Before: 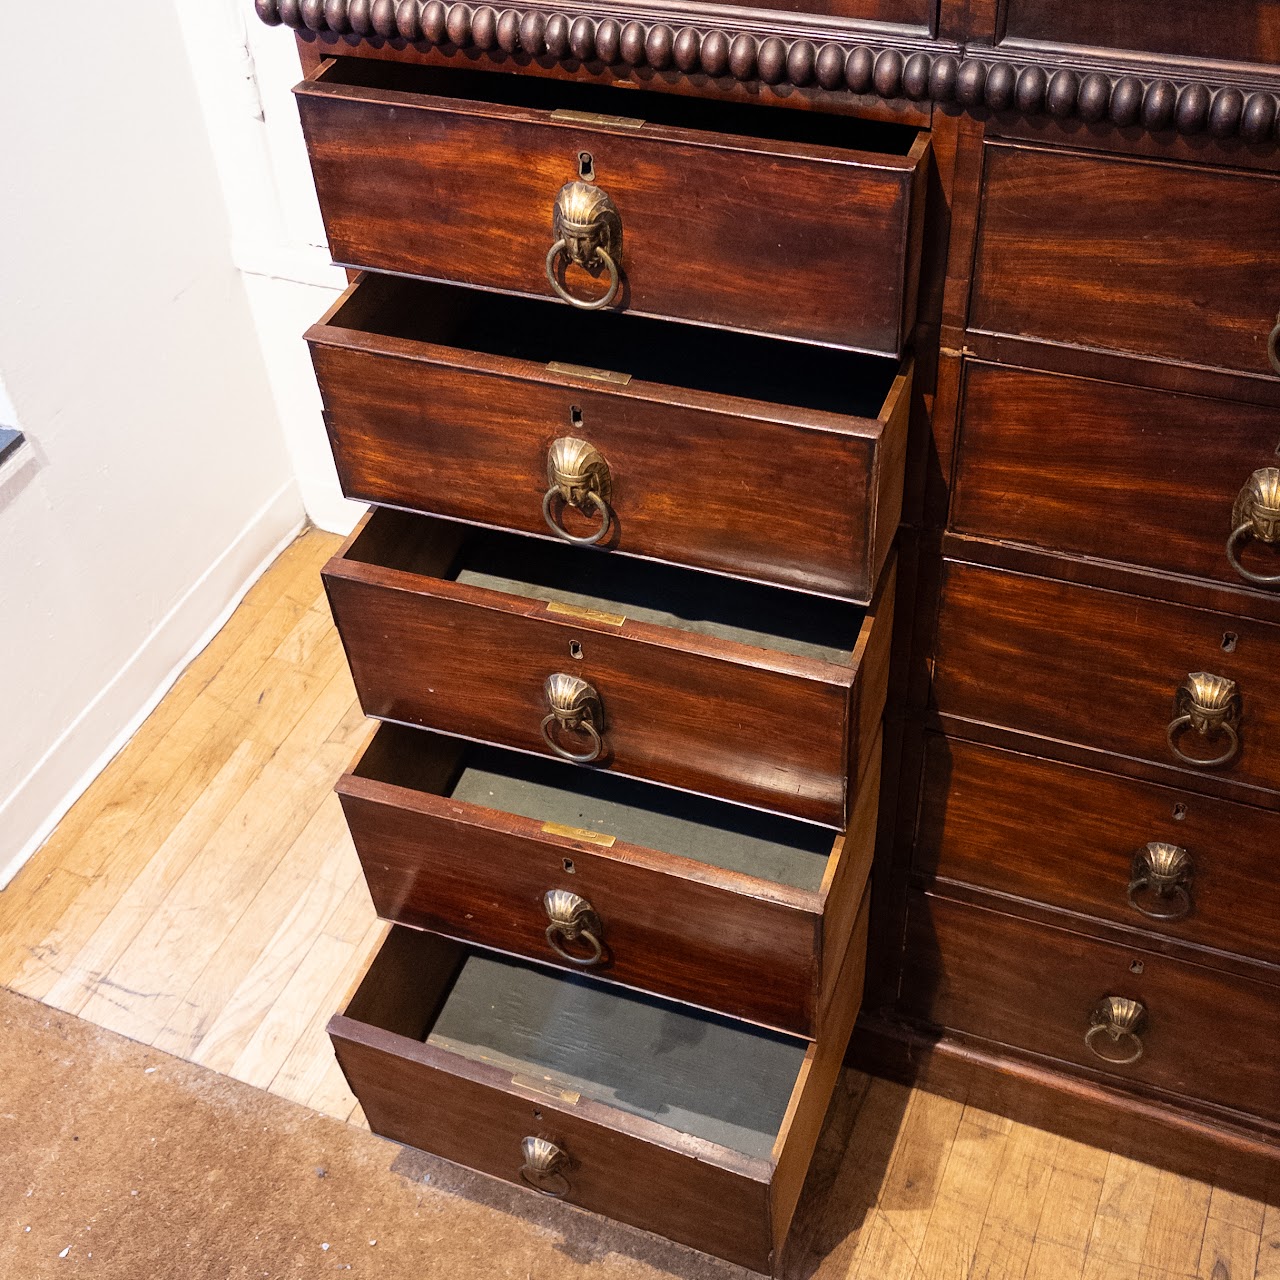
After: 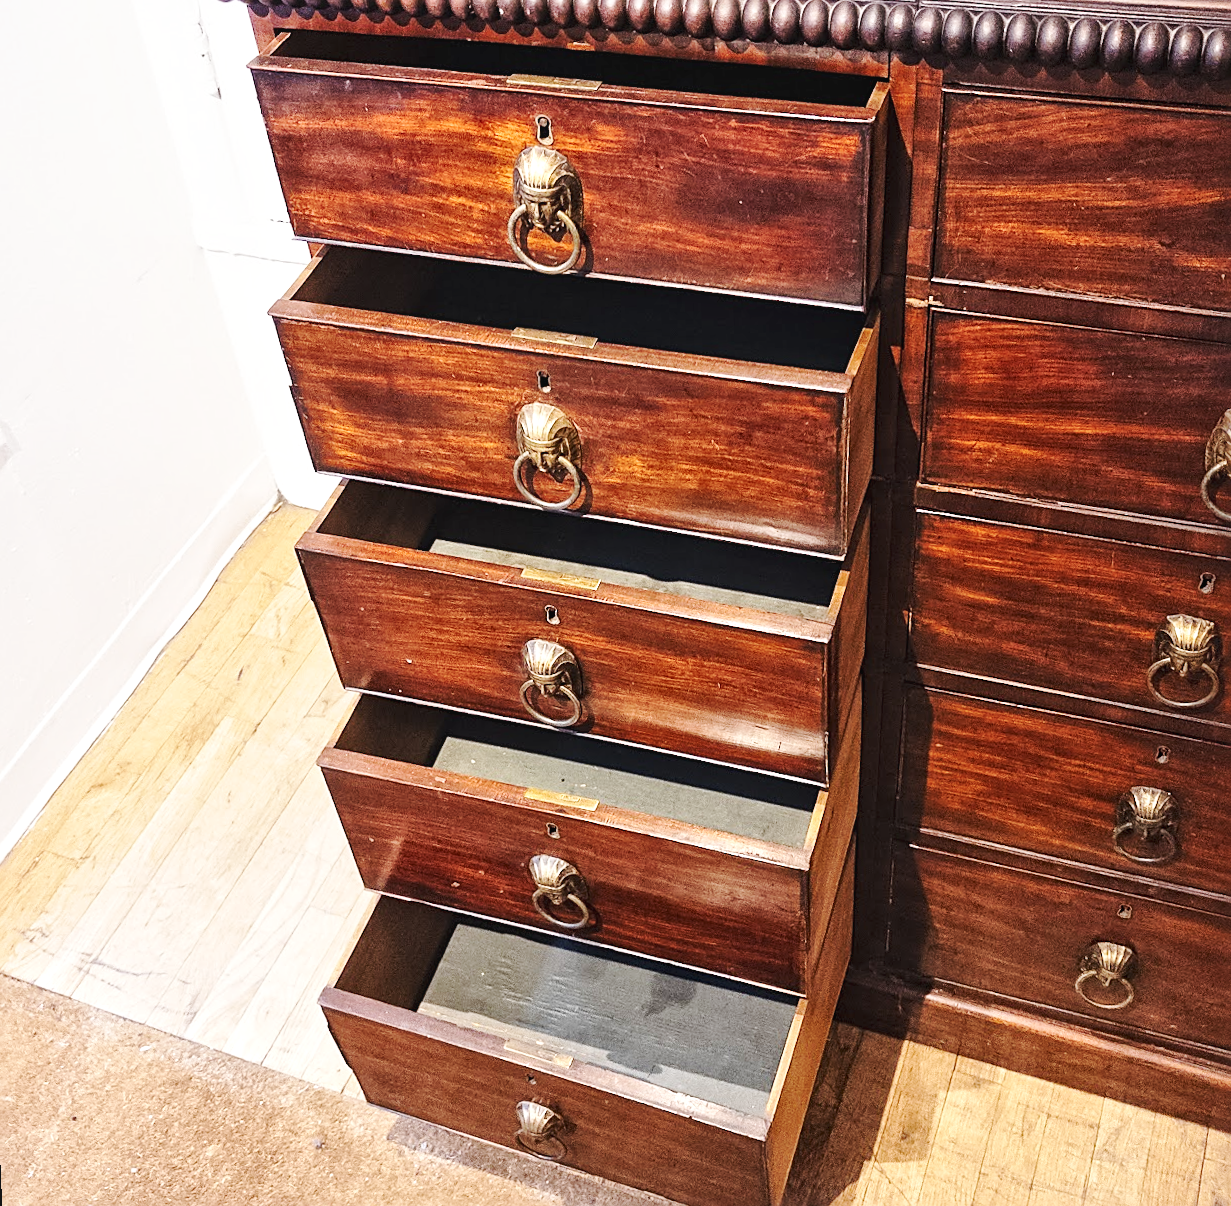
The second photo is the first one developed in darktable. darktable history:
rotate and perspective: rotation -2.12°, lens shift (vertical) 0.009, lens shift (horizontal) -0.008, automatic cropping original format, crop left 0.036, crop right 0.964, crop top 0.05, crop bottom 0.959
sharpen: on, module defaults
local contrast: mode bilateral grid, contrast 20, coarseness 20, detail 150%, midtone range 0.2
base curve: curves: ch0 [(0, 0.007) (0.028, 0.063) (0.121, 0.311) (0.46, 0.743) (0.859, 0.957) (1, 1)], preserve colors none
